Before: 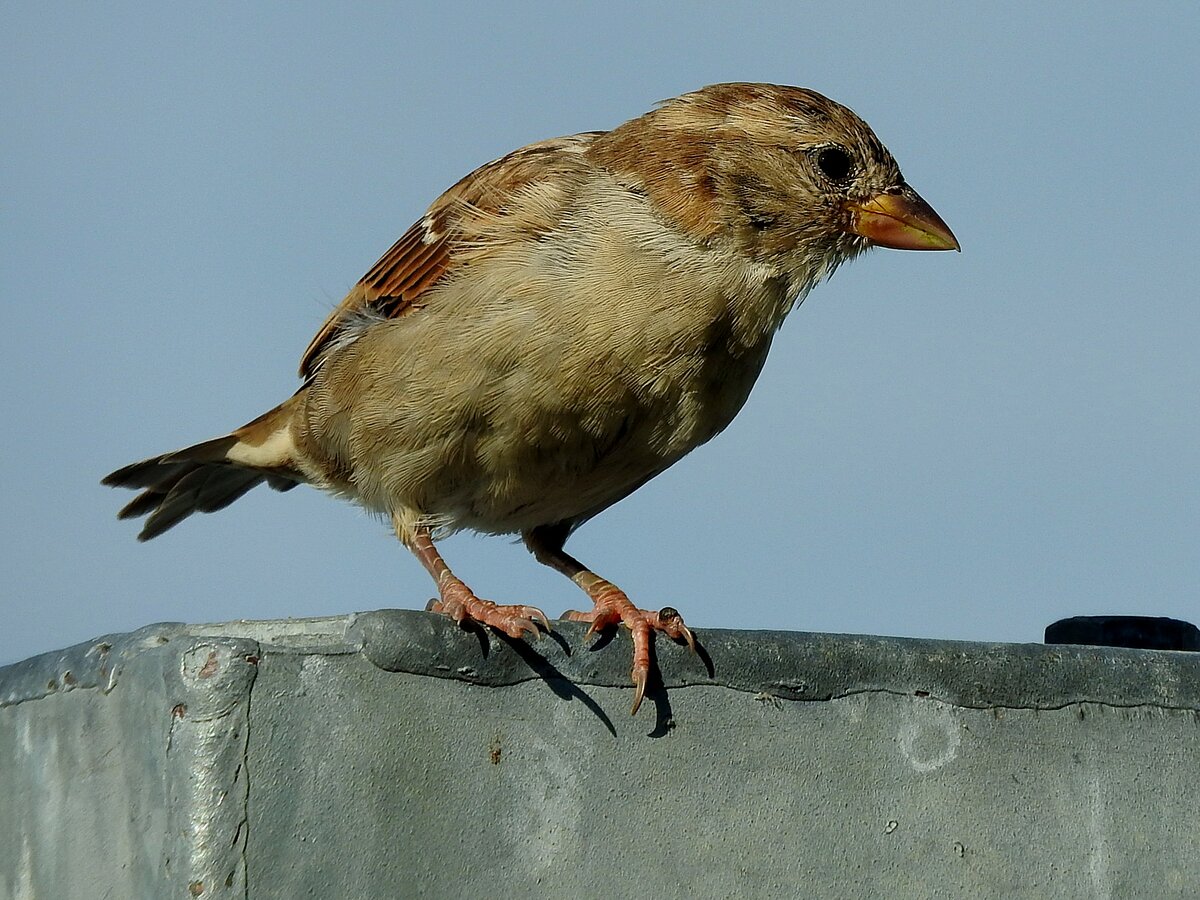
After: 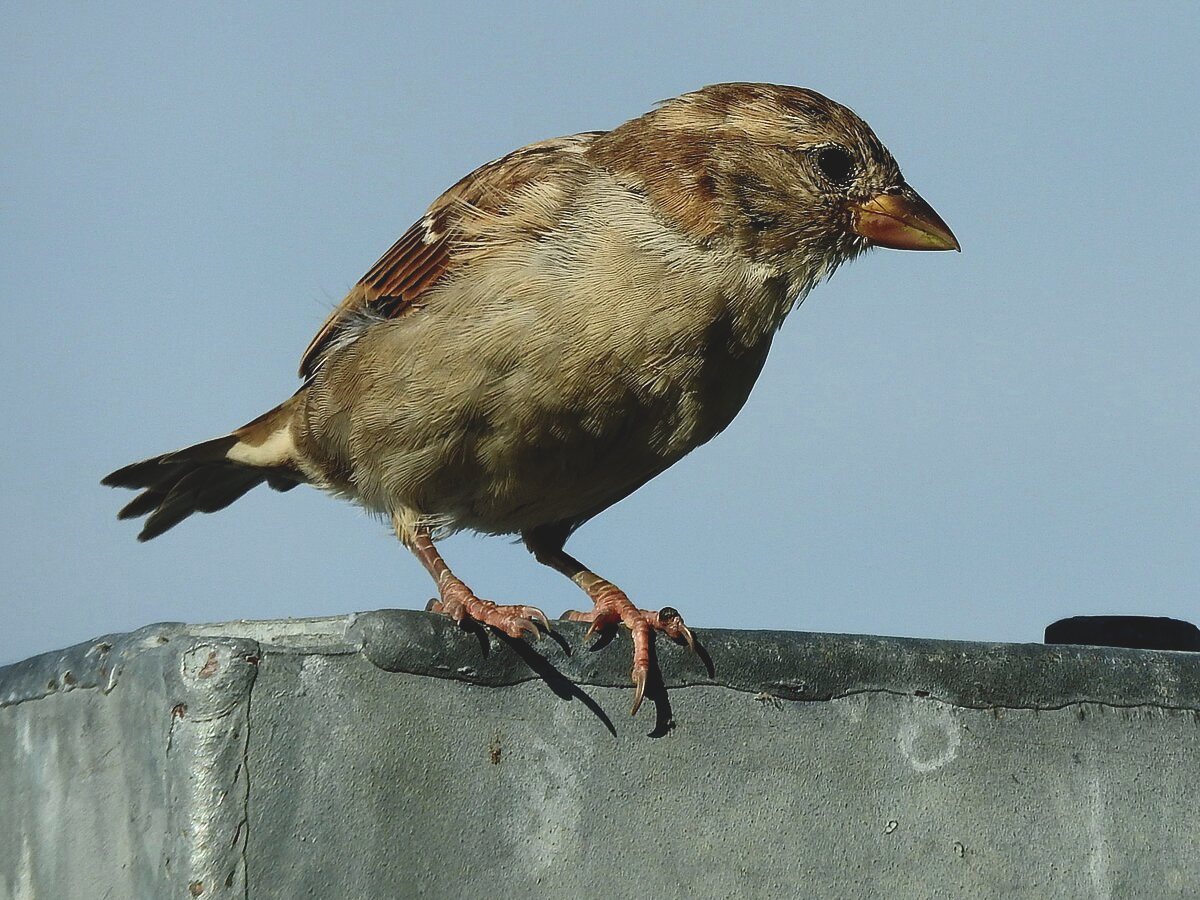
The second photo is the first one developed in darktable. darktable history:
contrast brightness saturation: contrast 0.219
exposure: black level correction -0.024, exposure -0.118 EV, compensate highlight preservation false
